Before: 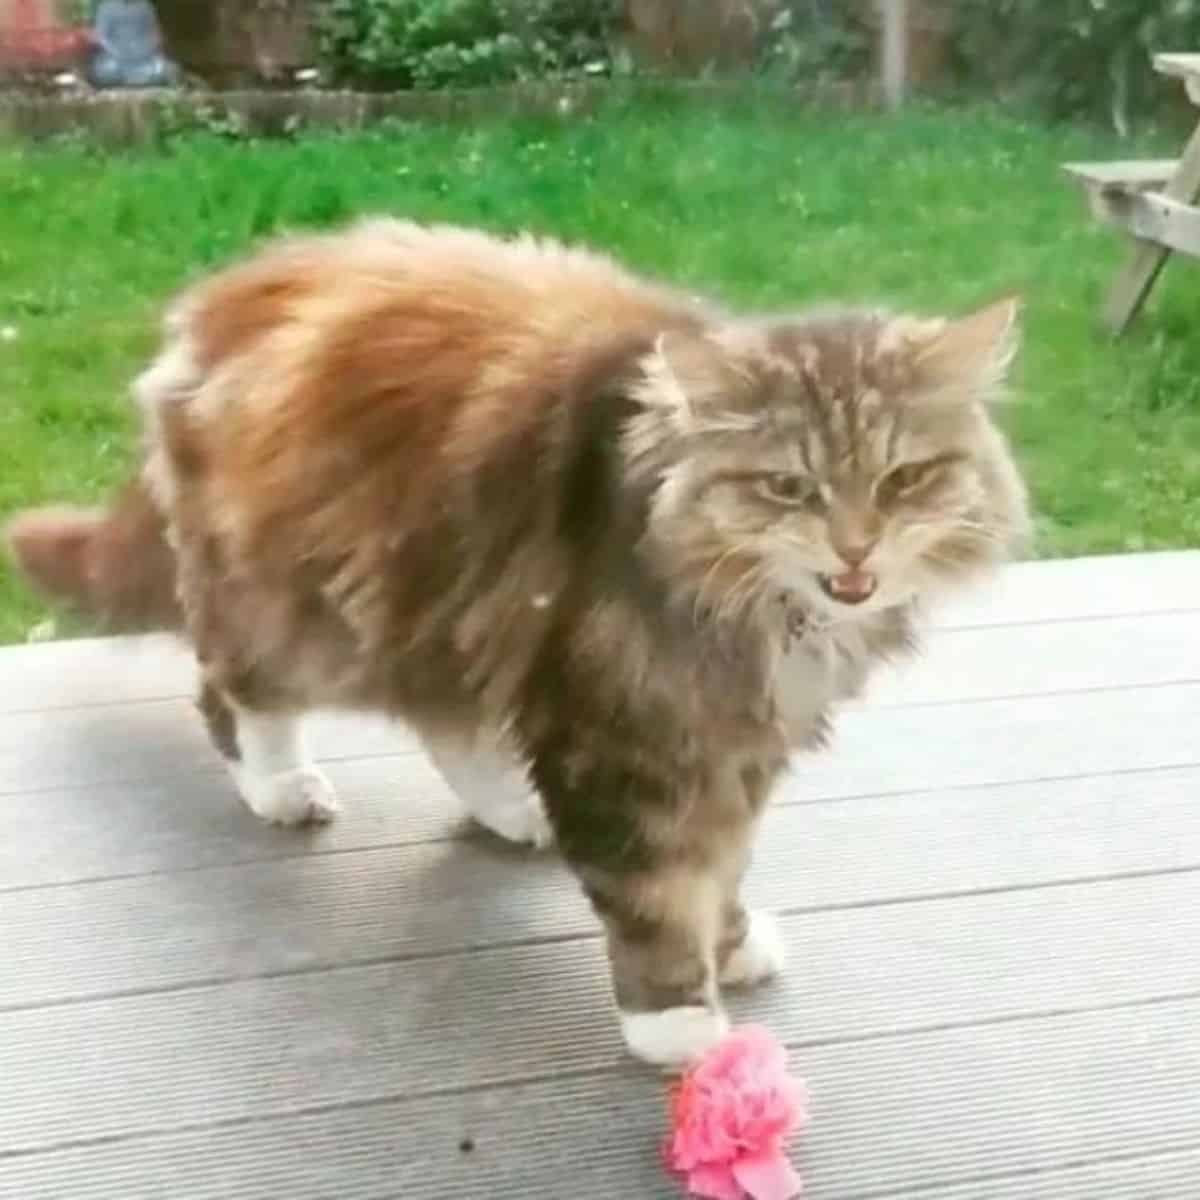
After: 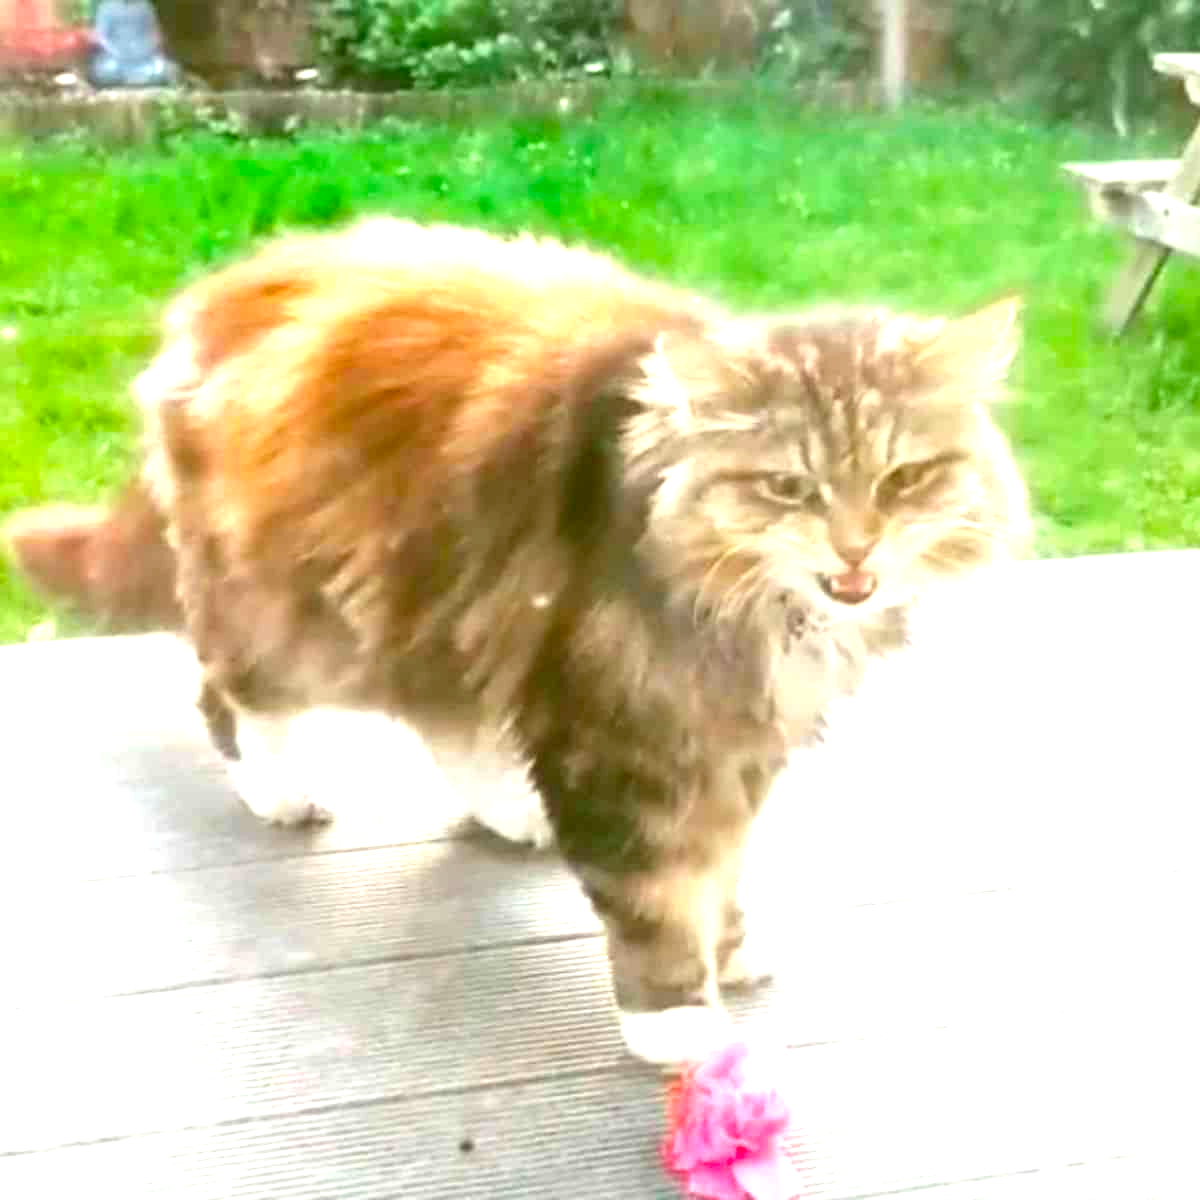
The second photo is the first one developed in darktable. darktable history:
tone equalizer: on, module defaults
exposure: black level correction 0, exposure 1.125 EV, compensate exposure bias true, compensate highlight preservation false
color balance rgb: perceptual saturation grading › global saturation 25%, global vibrance 10%
